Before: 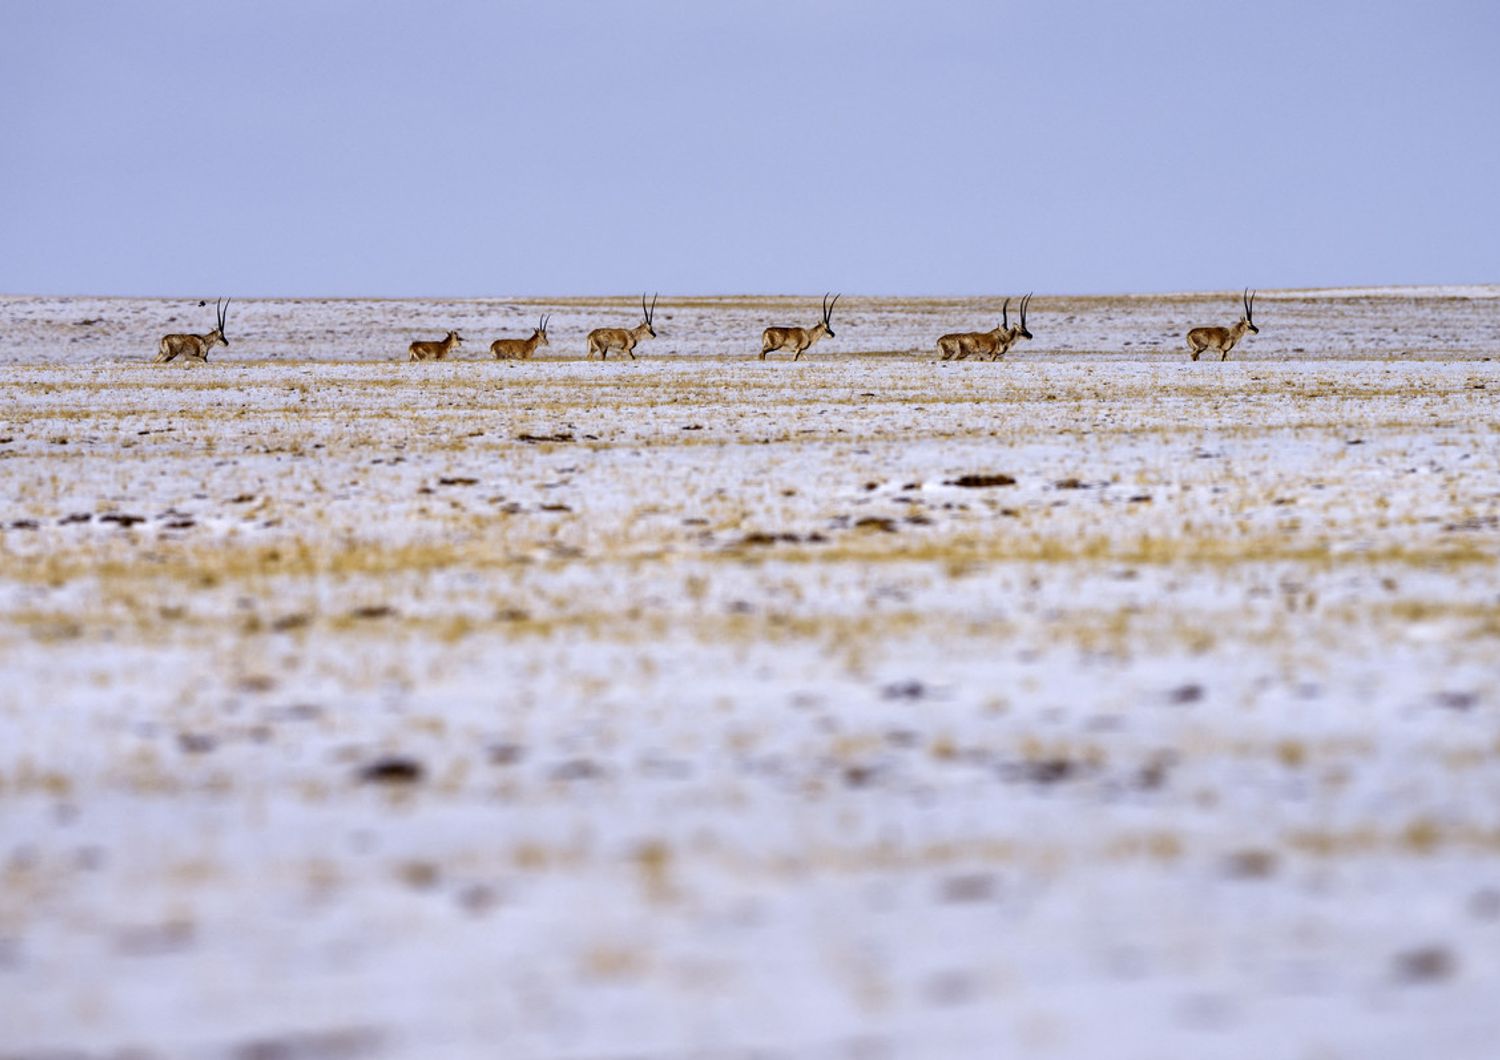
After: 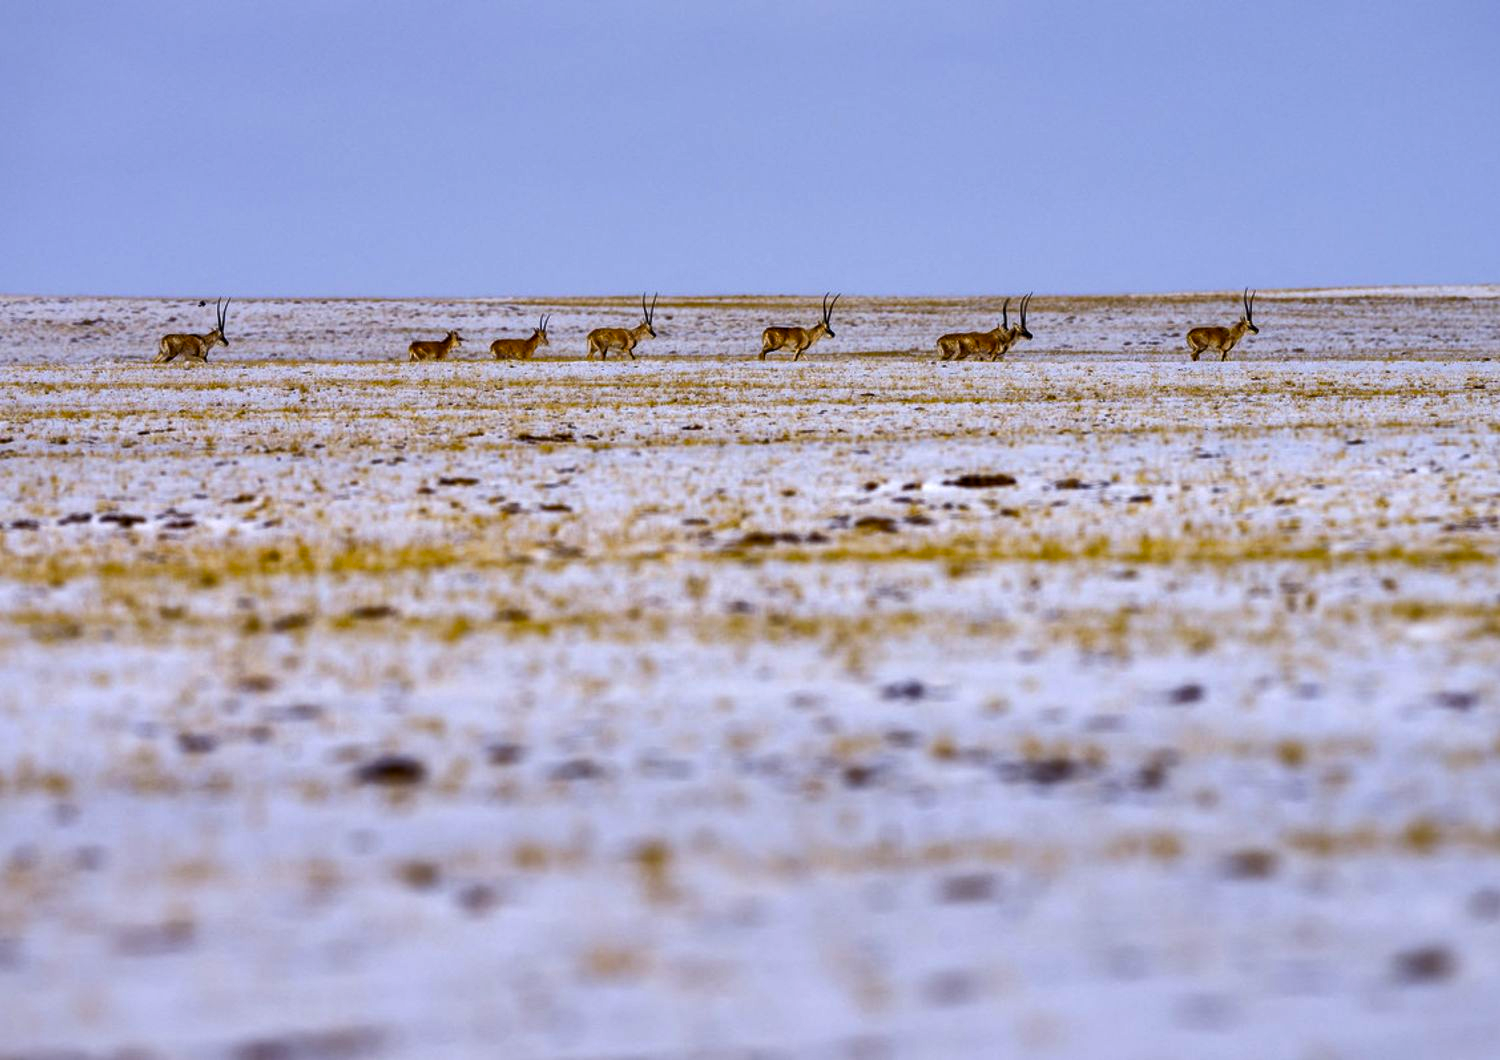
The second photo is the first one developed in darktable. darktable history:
color balance rgb: linear chroma grading › global chroma 13.848%, perceptual saturation grading › global saturation 30.954%
local contrast: mode bilateral grid, contrast 99, coarseness 100, detail 108%, midtone range 0.2
shadows and highlights: low approximation 0.01, soften with gaussian
